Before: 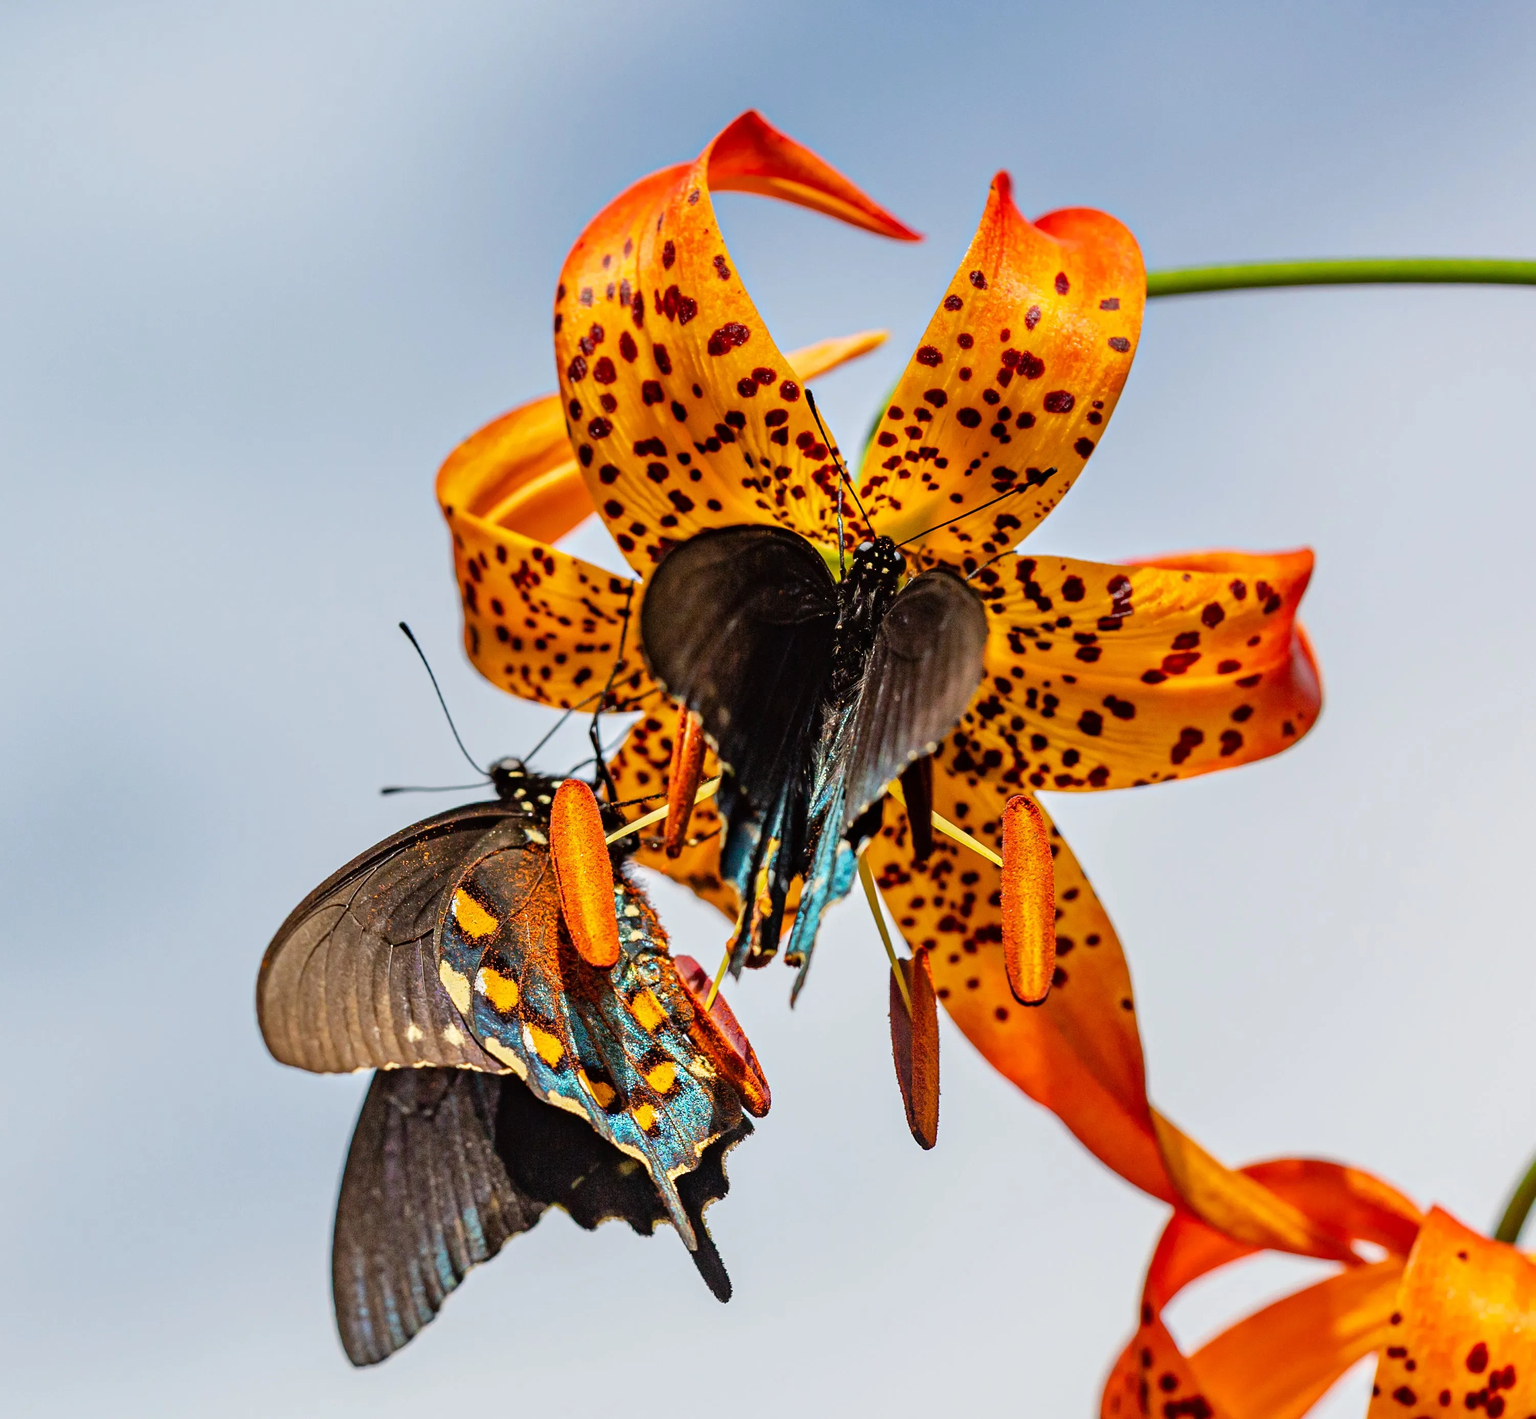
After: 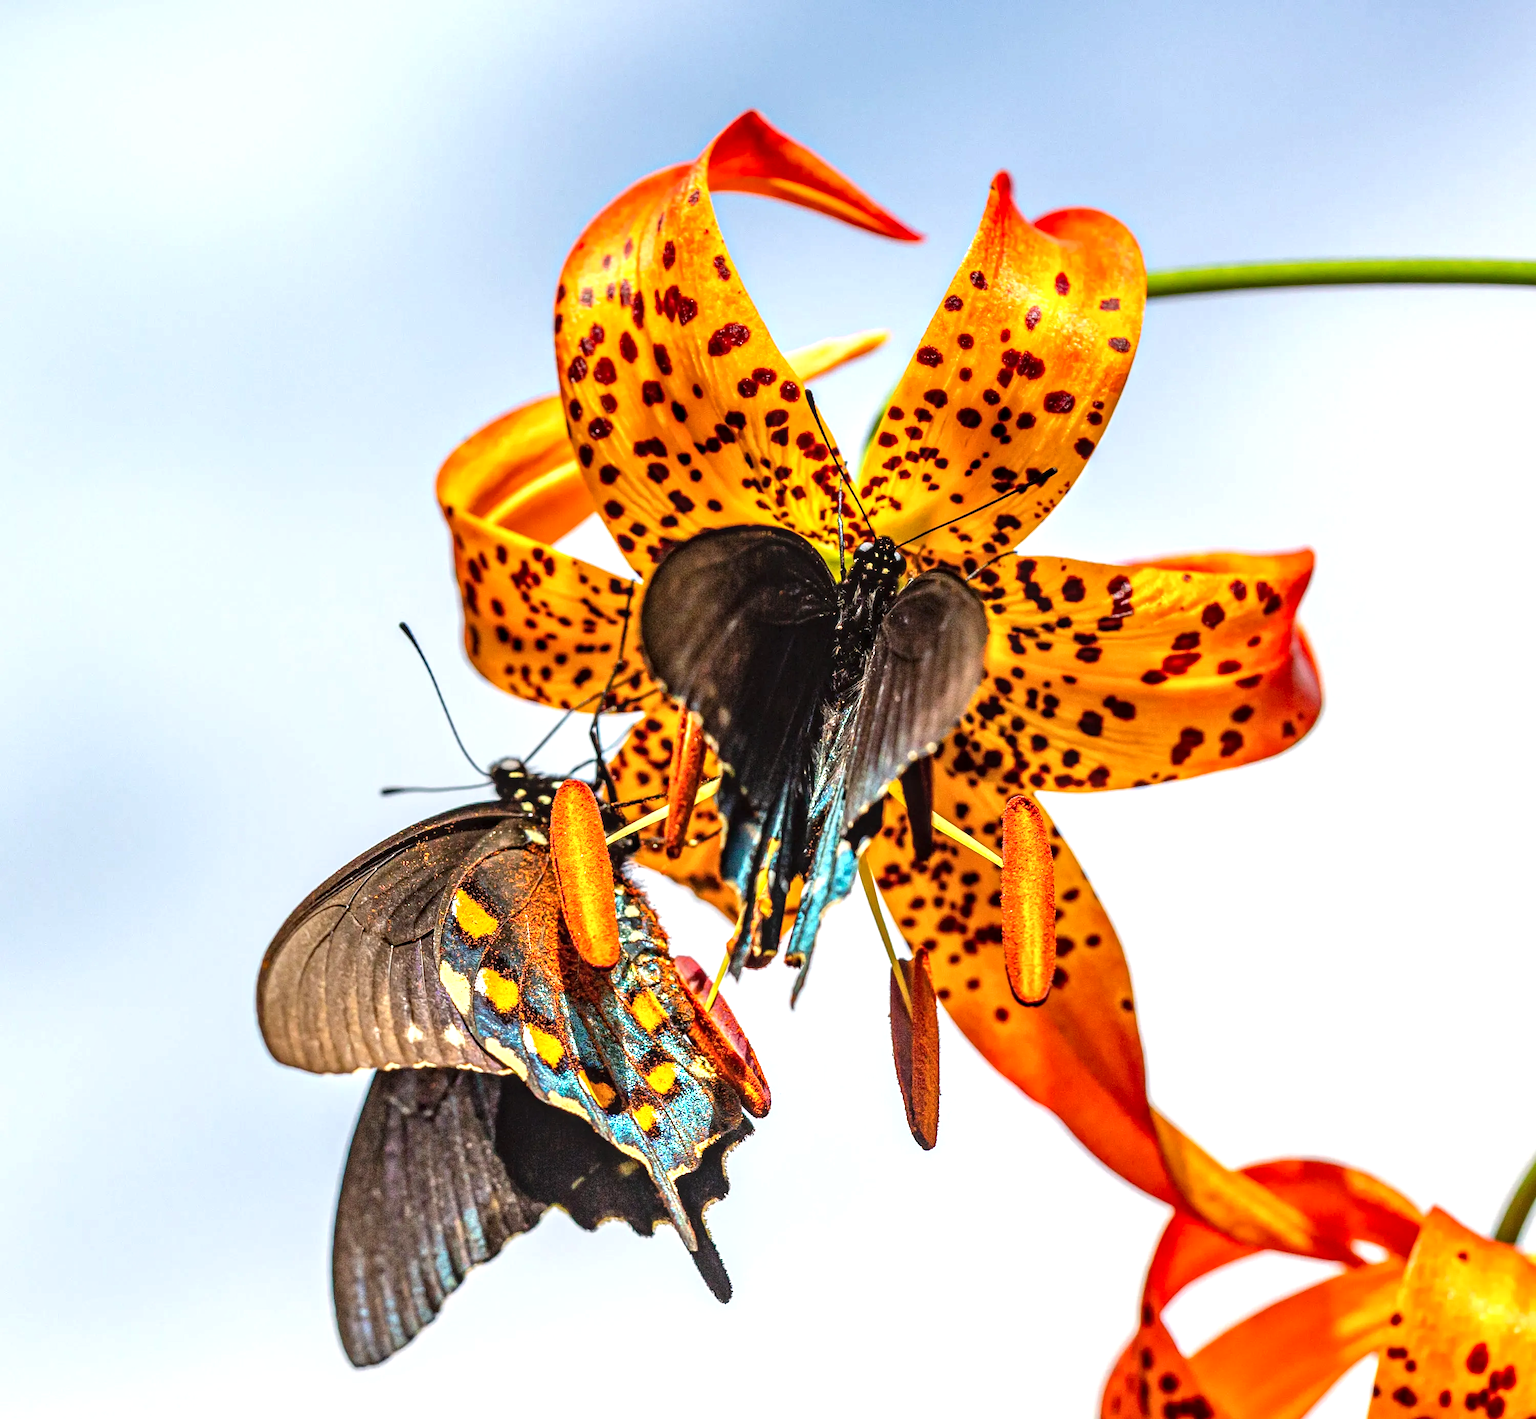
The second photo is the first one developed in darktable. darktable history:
local contrast: detail 130%
exposure: black level correction 0, exposure 0.7 EV, compensate exposure bias true, compensate highlight preservation false
